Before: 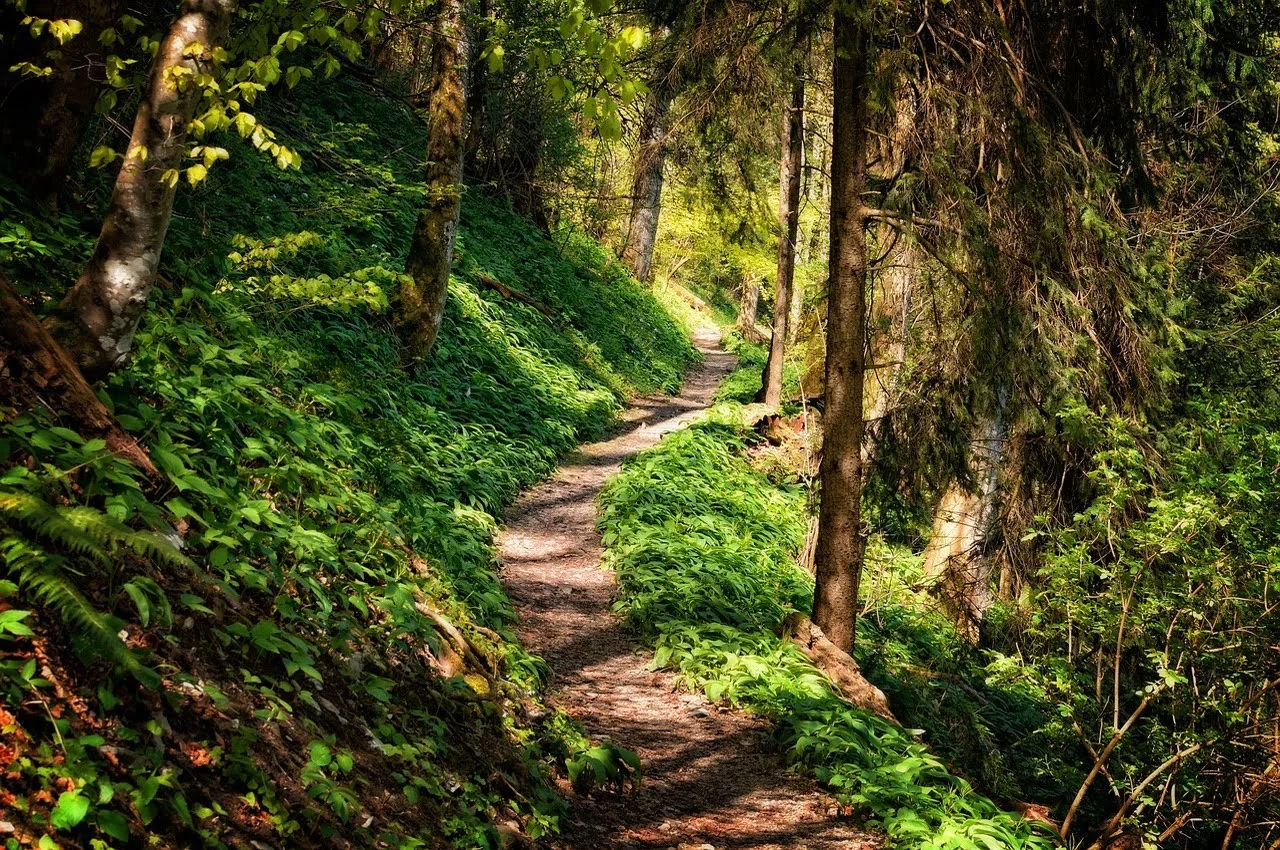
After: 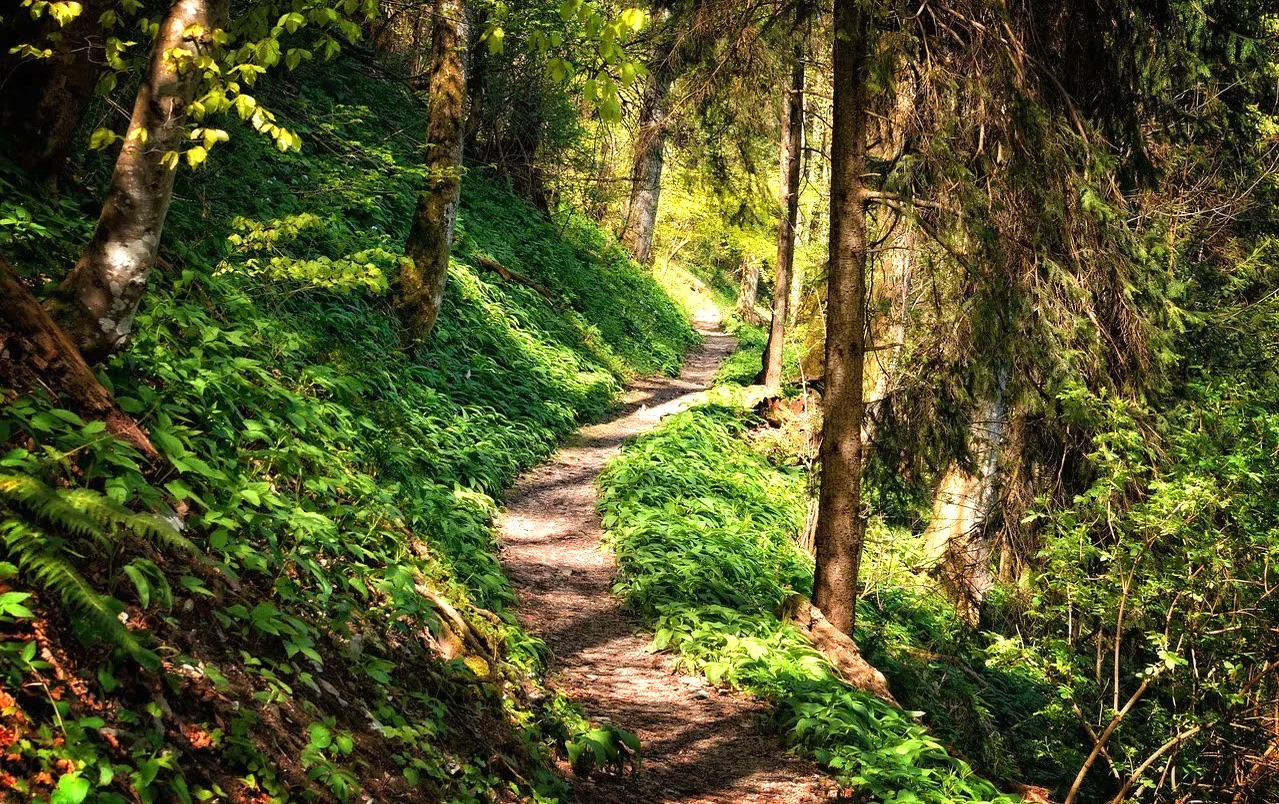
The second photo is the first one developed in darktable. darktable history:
crop and rotate: top 2.267%, bottom 3.113%
exposure: black level correction 0, exposure 0.498 EV, compensate highlight preservation false
